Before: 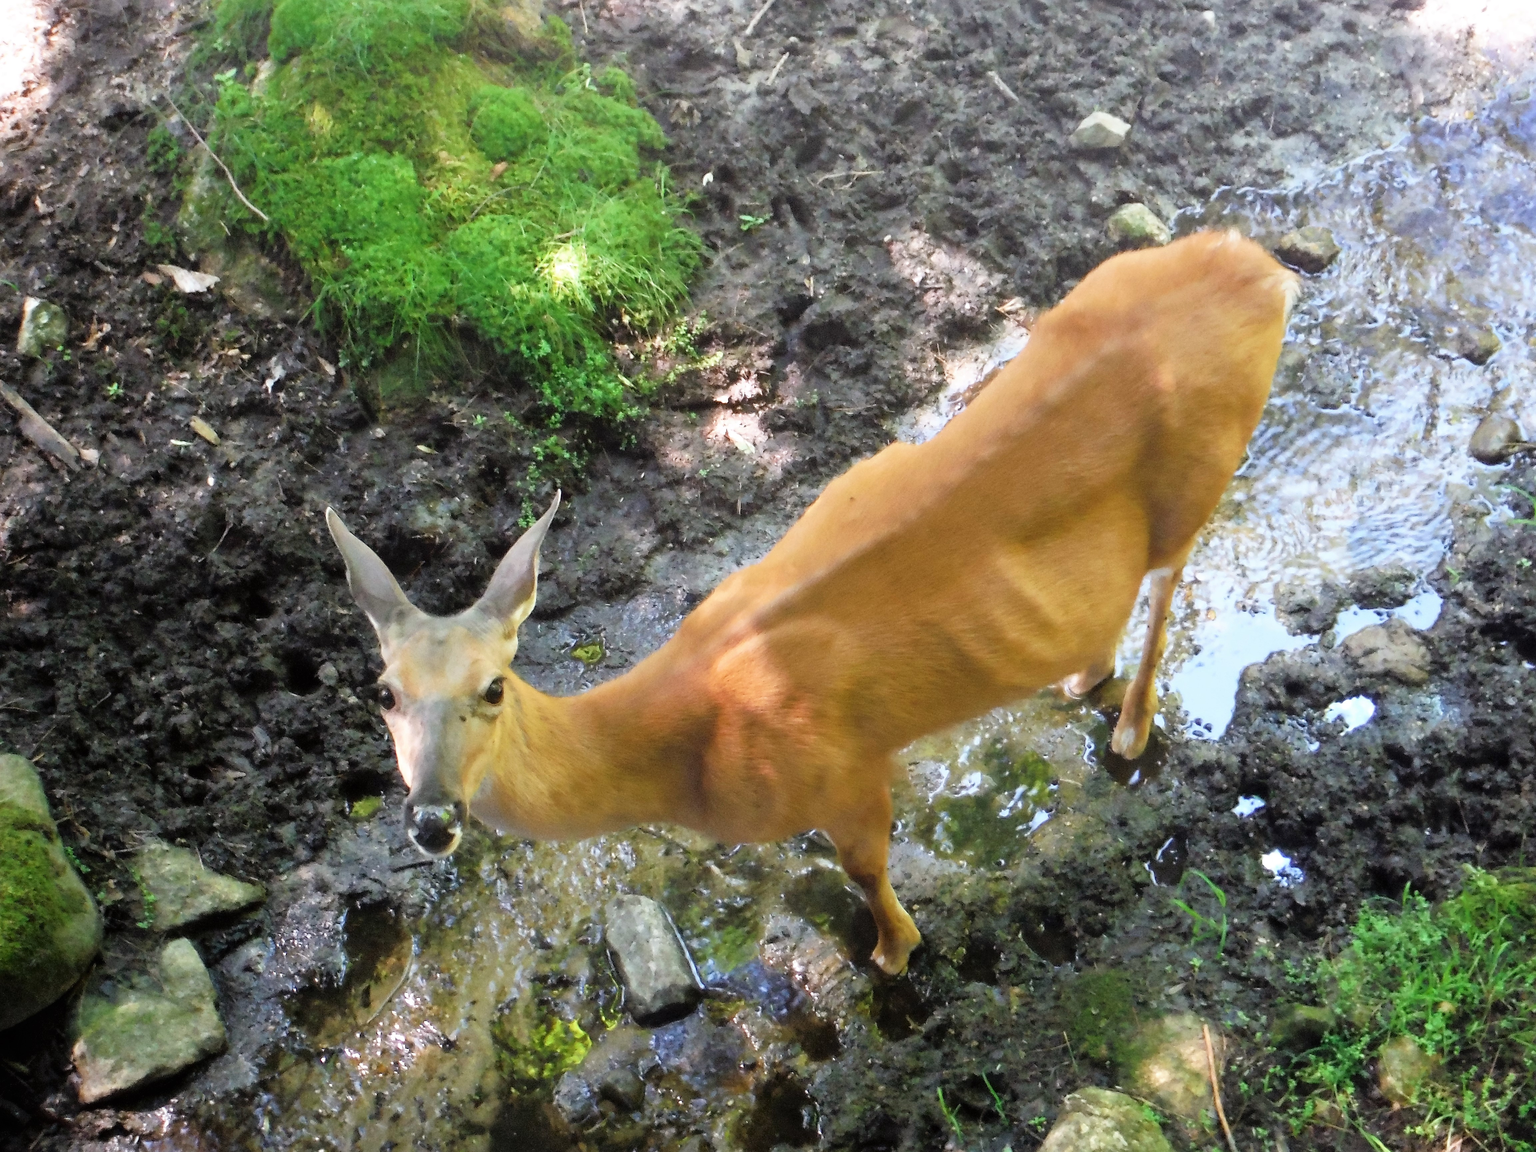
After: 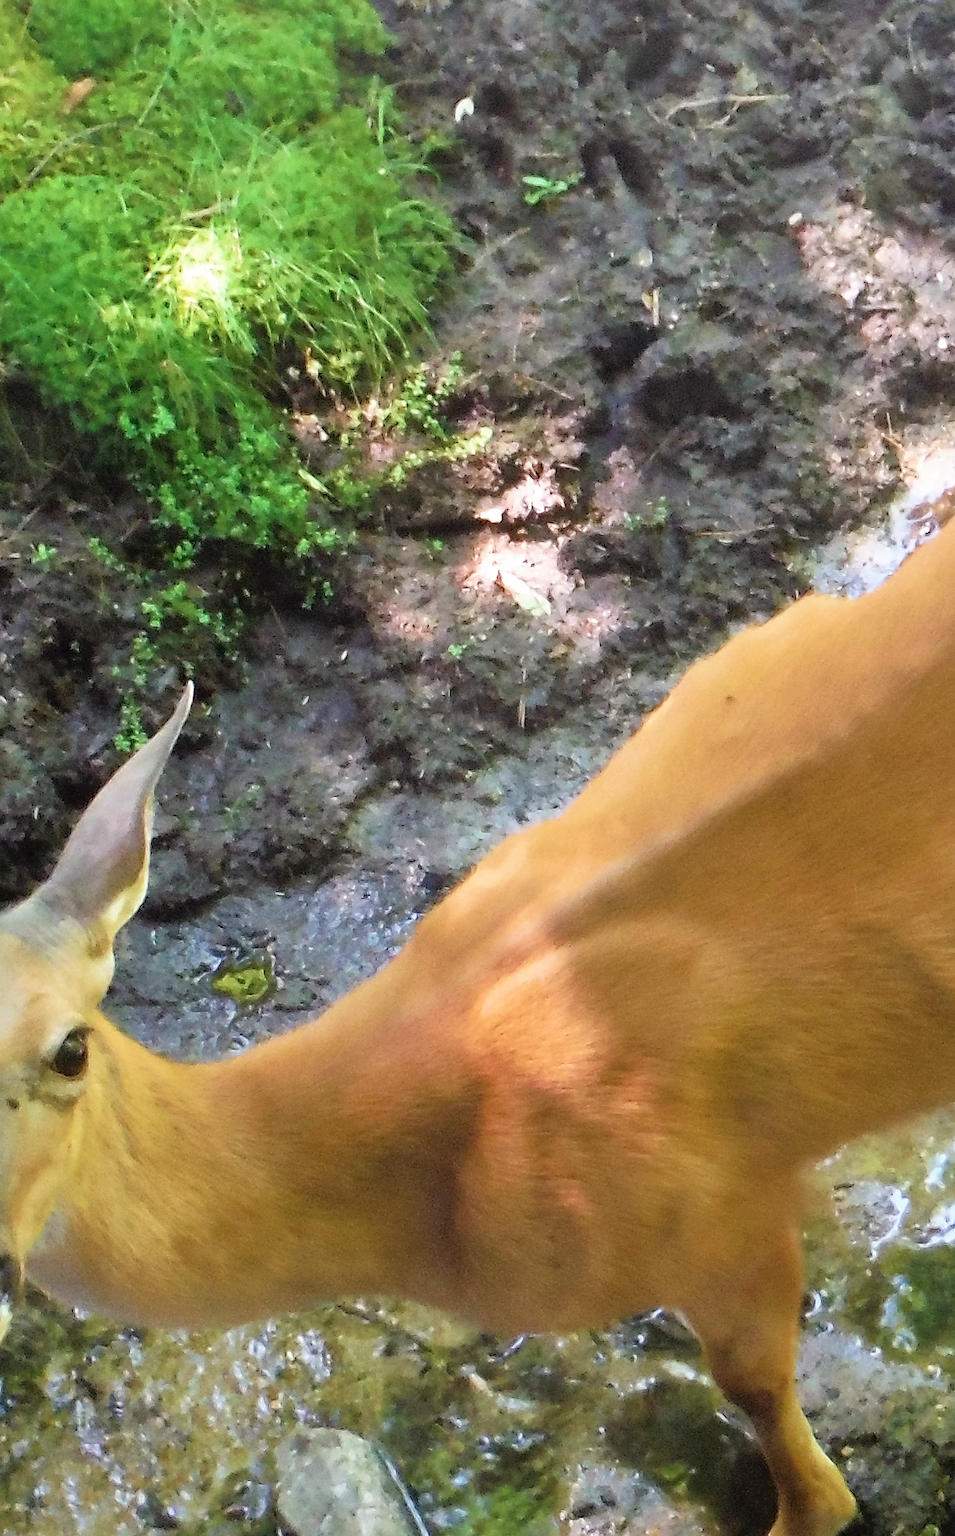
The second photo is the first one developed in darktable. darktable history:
crop and rotate: left 29.691%, top 10.403%, right 36.538%, bottom 17.225%
velvia: on, module defaults
